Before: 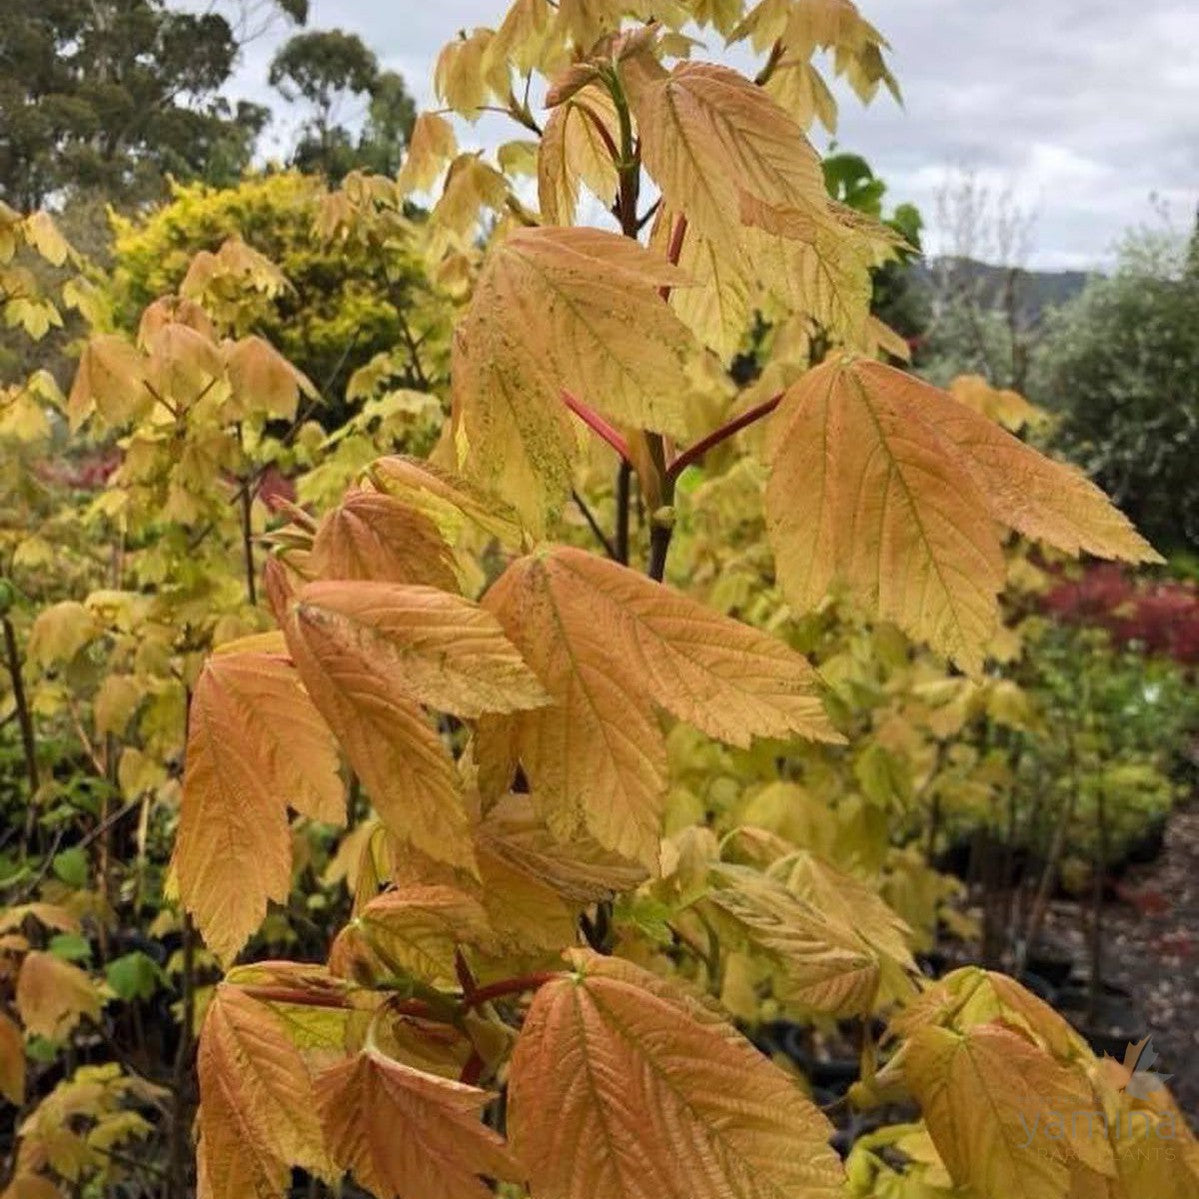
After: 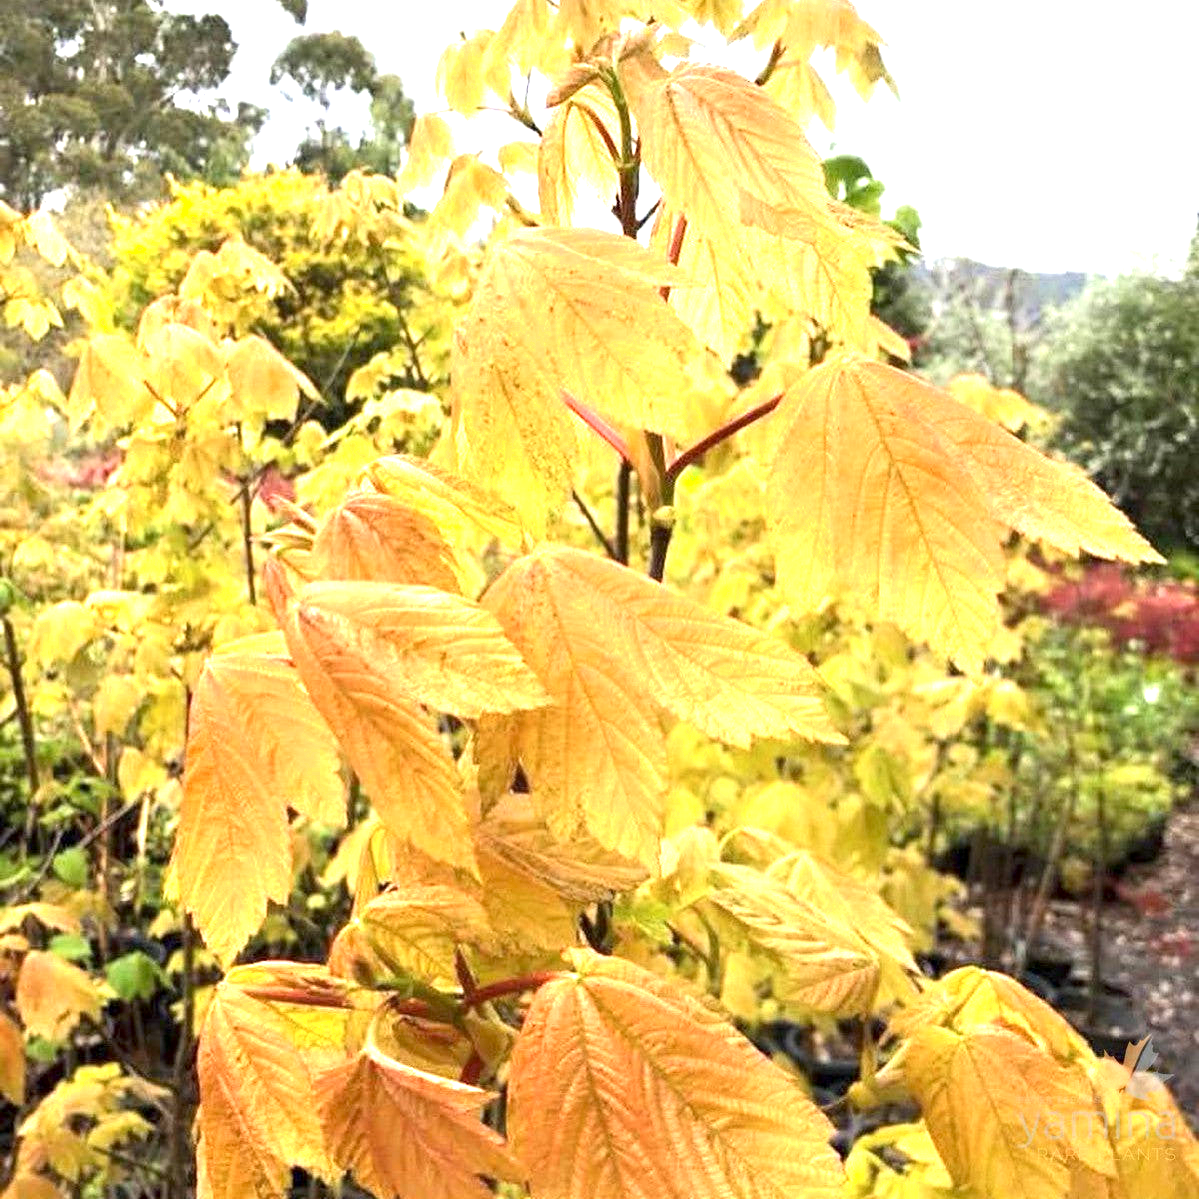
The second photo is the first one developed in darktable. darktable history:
shadows and highlights: shadows -30, highlights 30
exposure: black level correction 0.001, exposure 1.719 EV, compensate exposure bias true, compensate highlight preservation false
